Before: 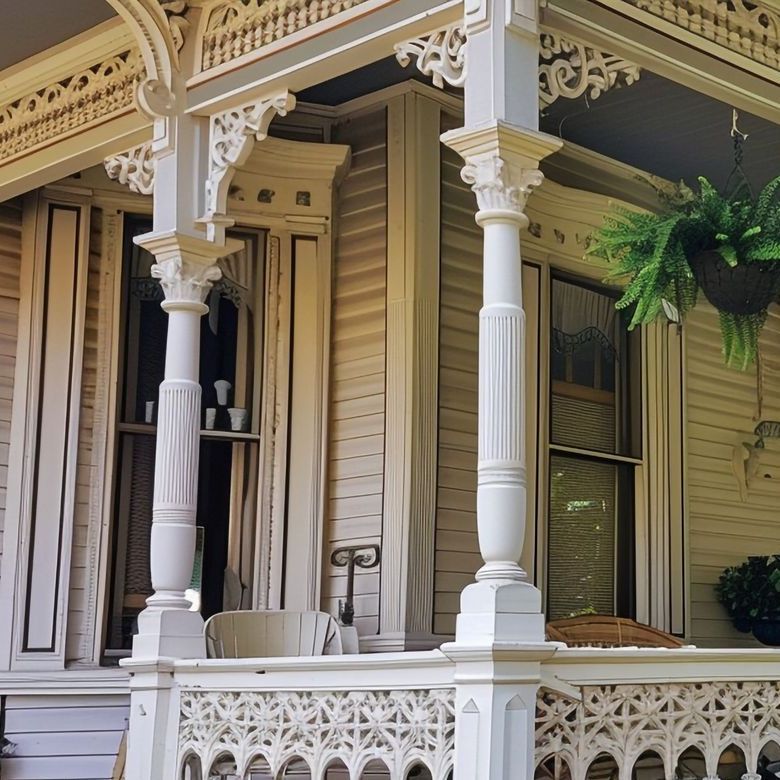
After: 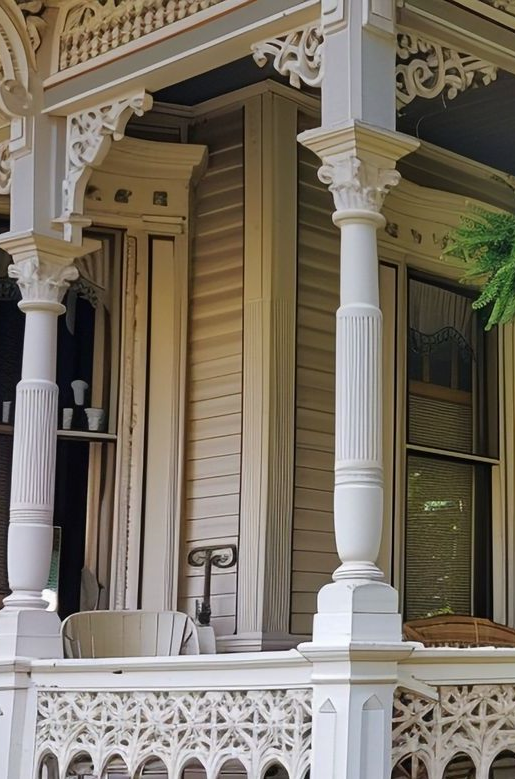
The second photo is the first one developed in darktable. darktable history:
crop and rotate: left 18.442%, right 15.508%
tone equalizer: on, module defaults
graduated density: on, module defaults
